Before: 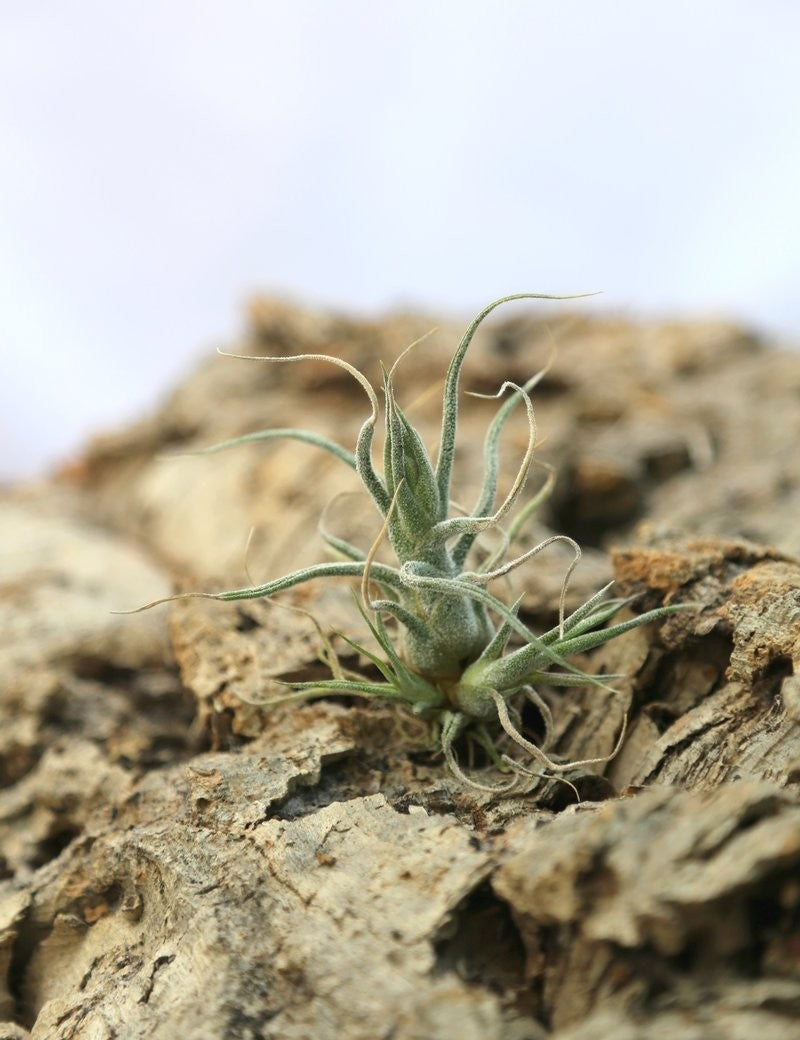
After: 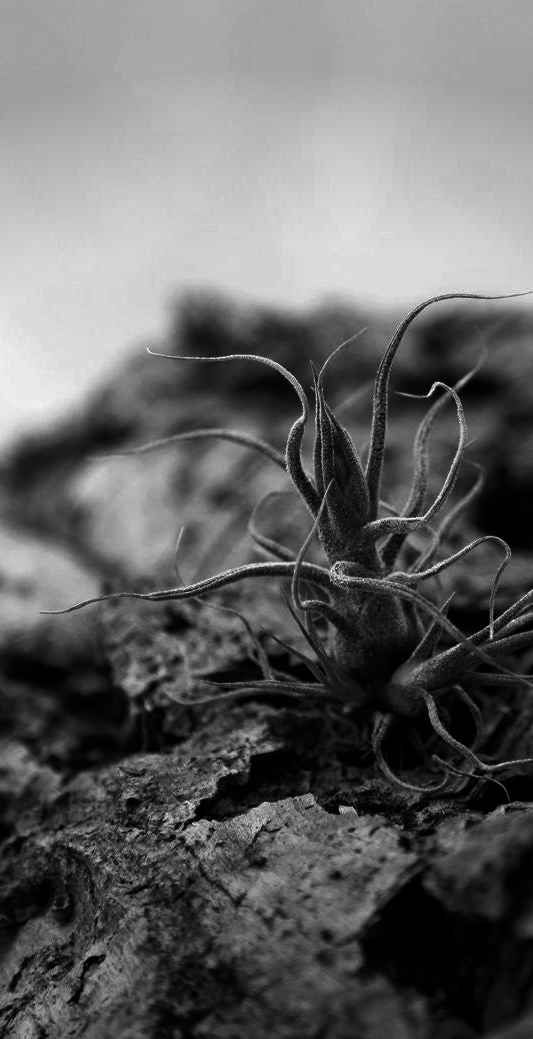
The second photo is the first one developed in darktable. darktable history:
vignetting: fall-off start 79.43%, saturation -0.649, width/height ratio 1.327, unbound false
crop and rotate: left 8.786%, right 24.548%
contrast brightness saturation: contrast 0.02, brightness -1, saturation -1
